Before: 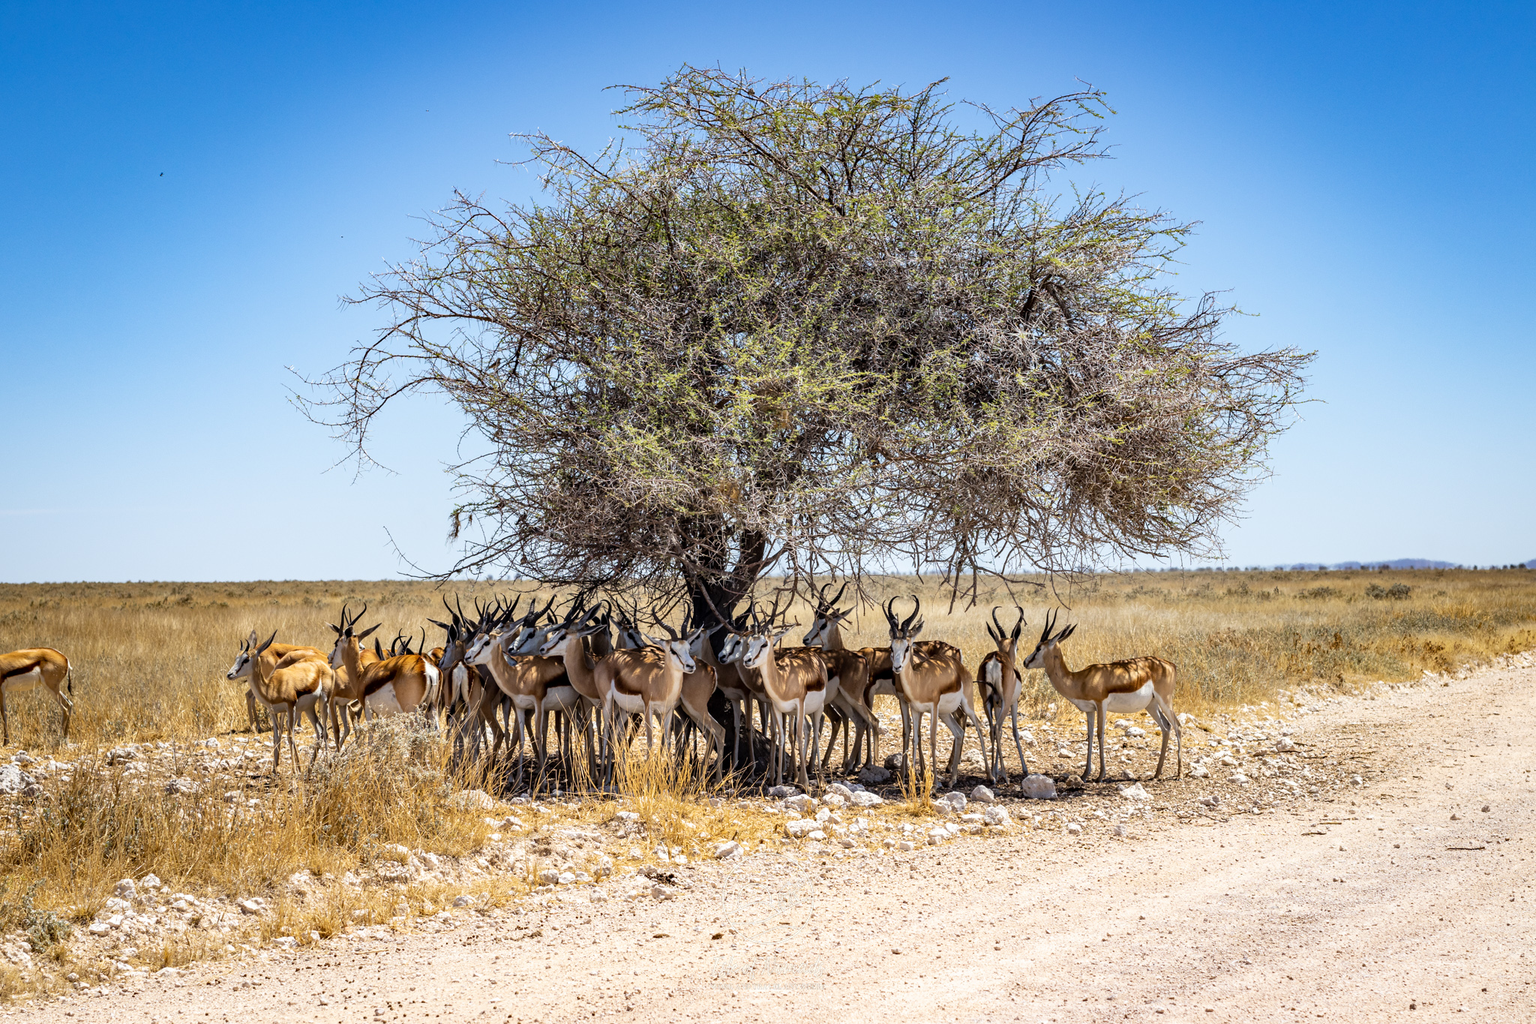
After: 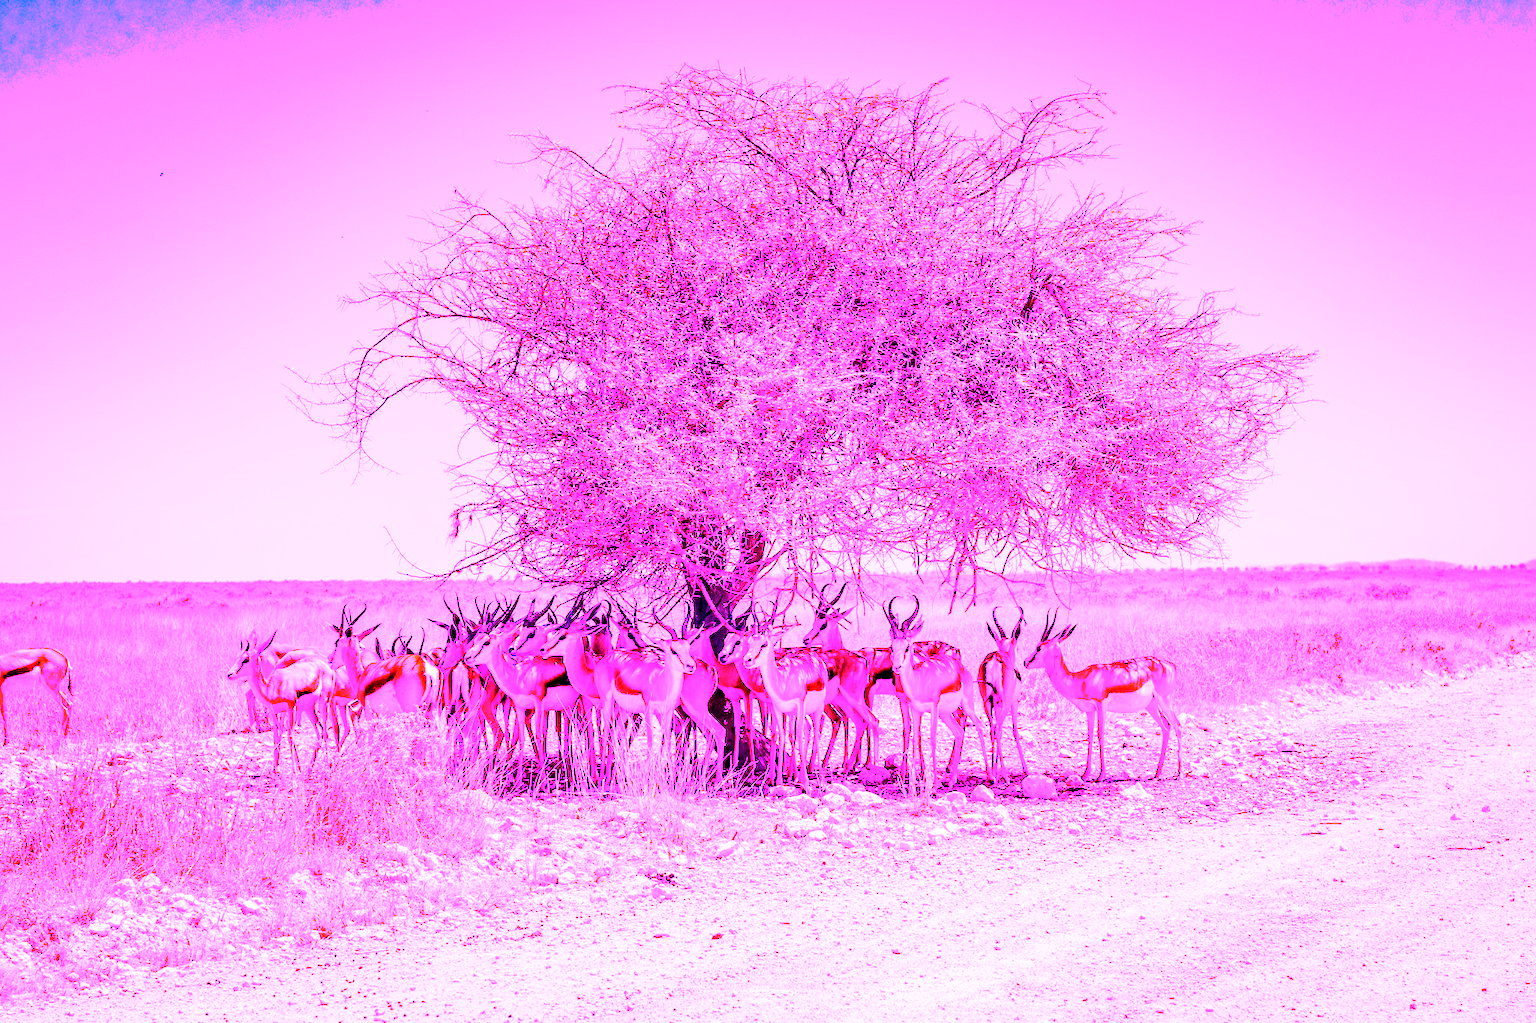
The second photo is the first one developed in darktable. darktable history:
exposure: black level correction 0.001, compensate highlight preservation false
white balance: red 8, blue 8
